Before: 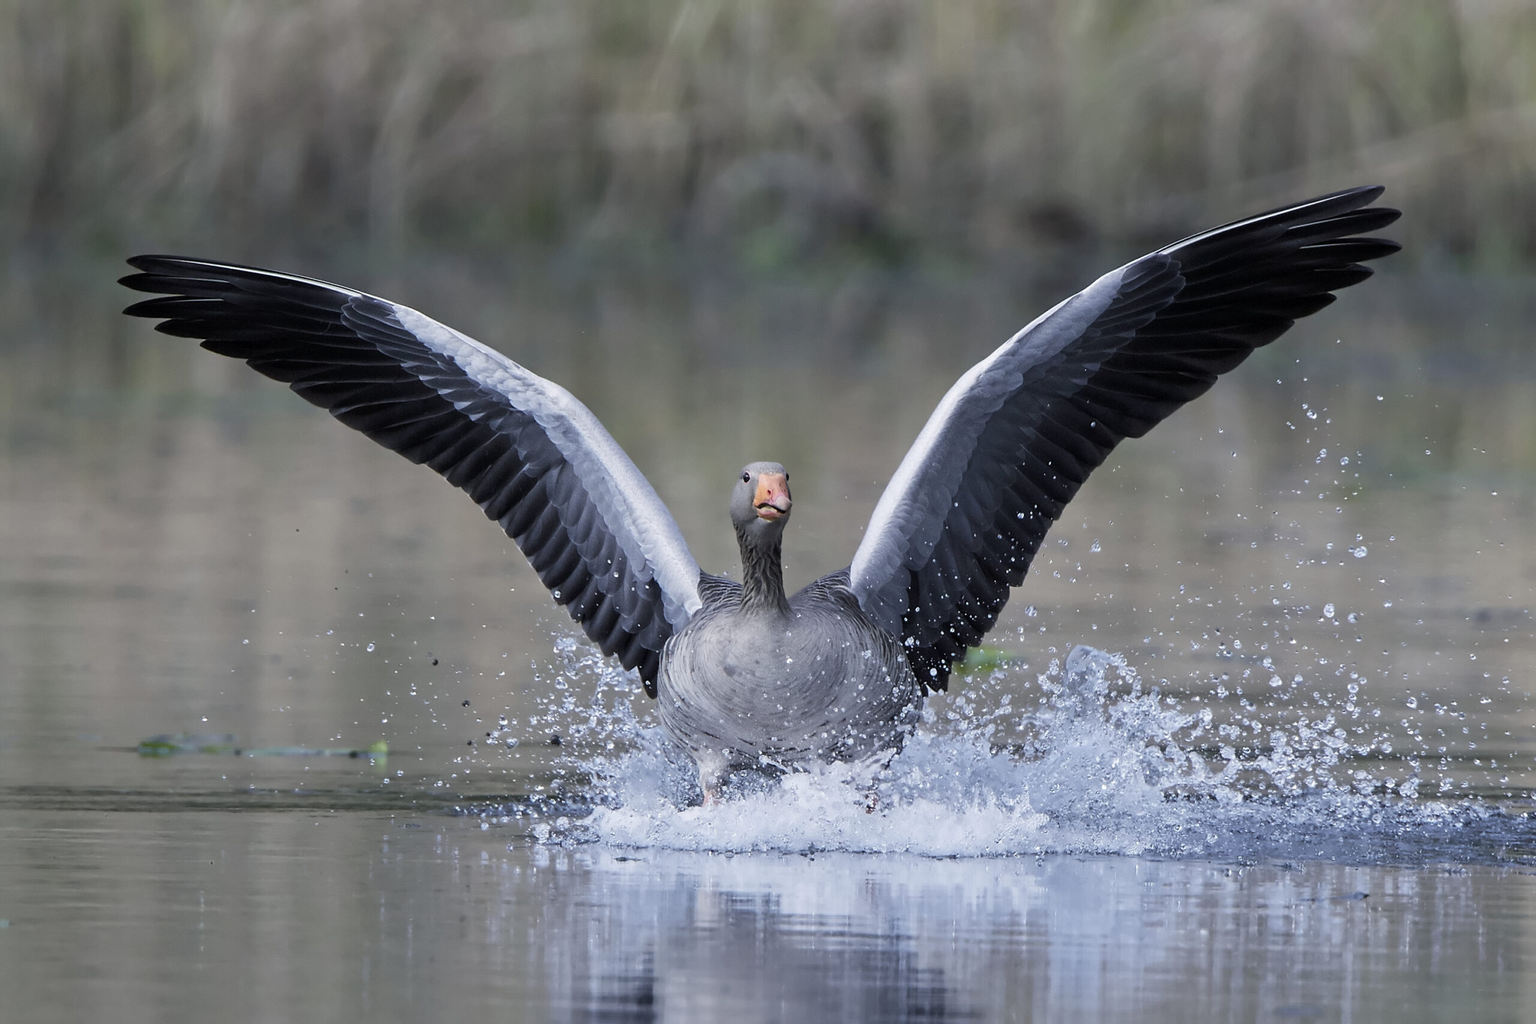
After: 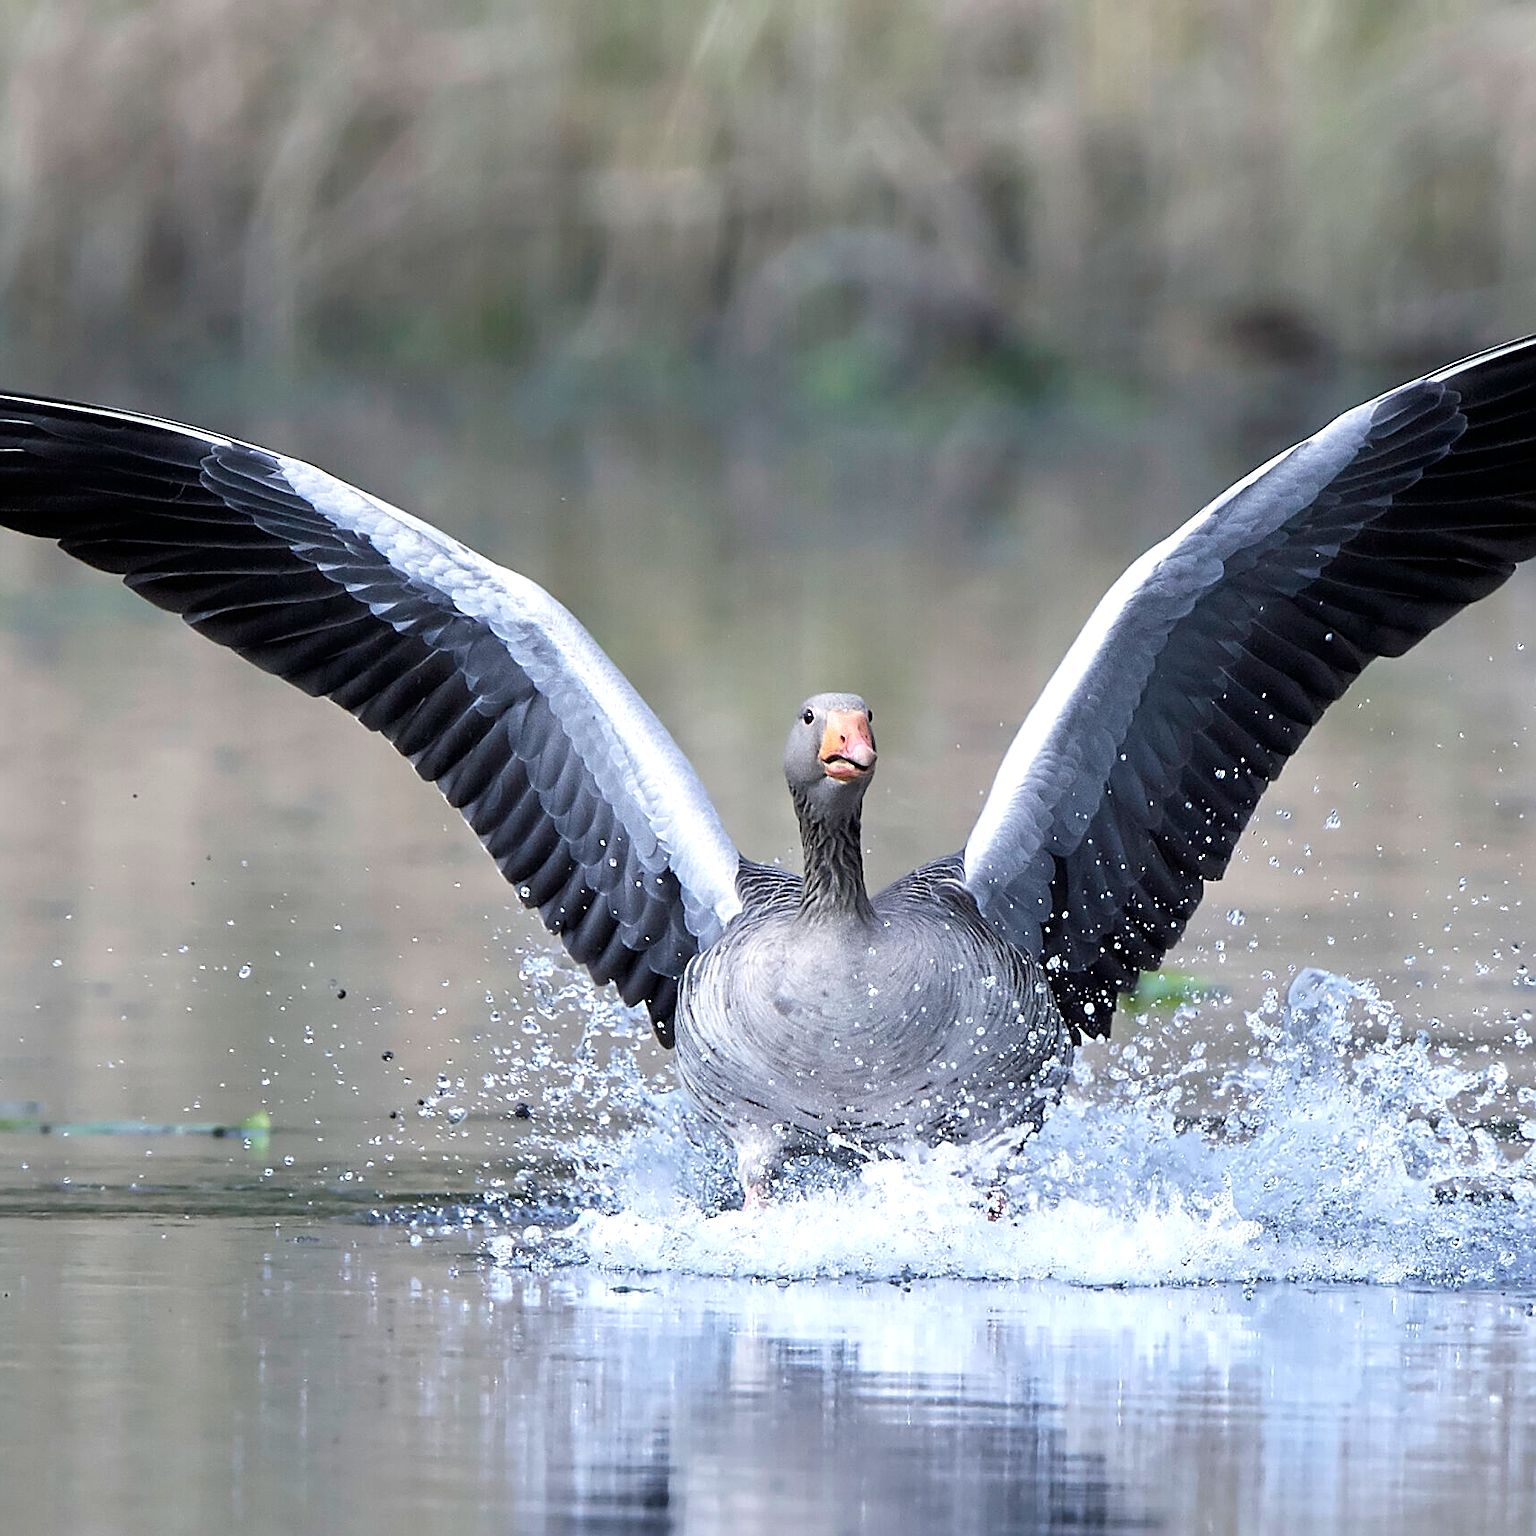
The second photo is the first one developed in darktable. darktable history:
exposure: exposure 0.661 EV, compensate highlight preservation false
crop and rotate: left 13.537%, right 19.796%
sharpen: on, module defaults
